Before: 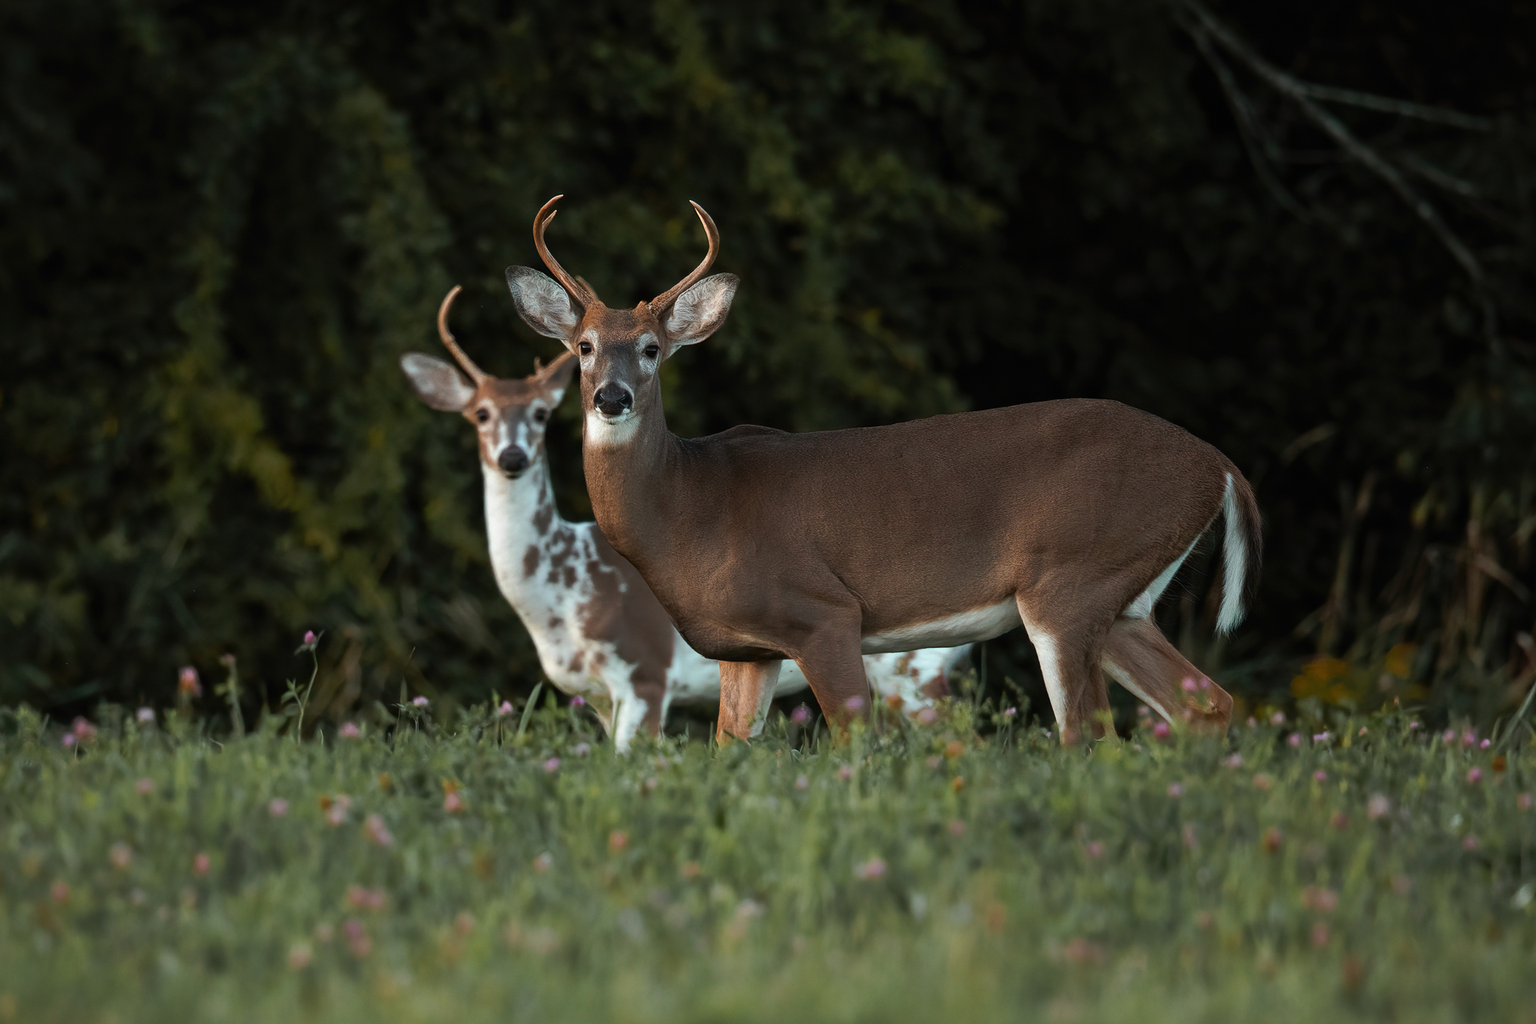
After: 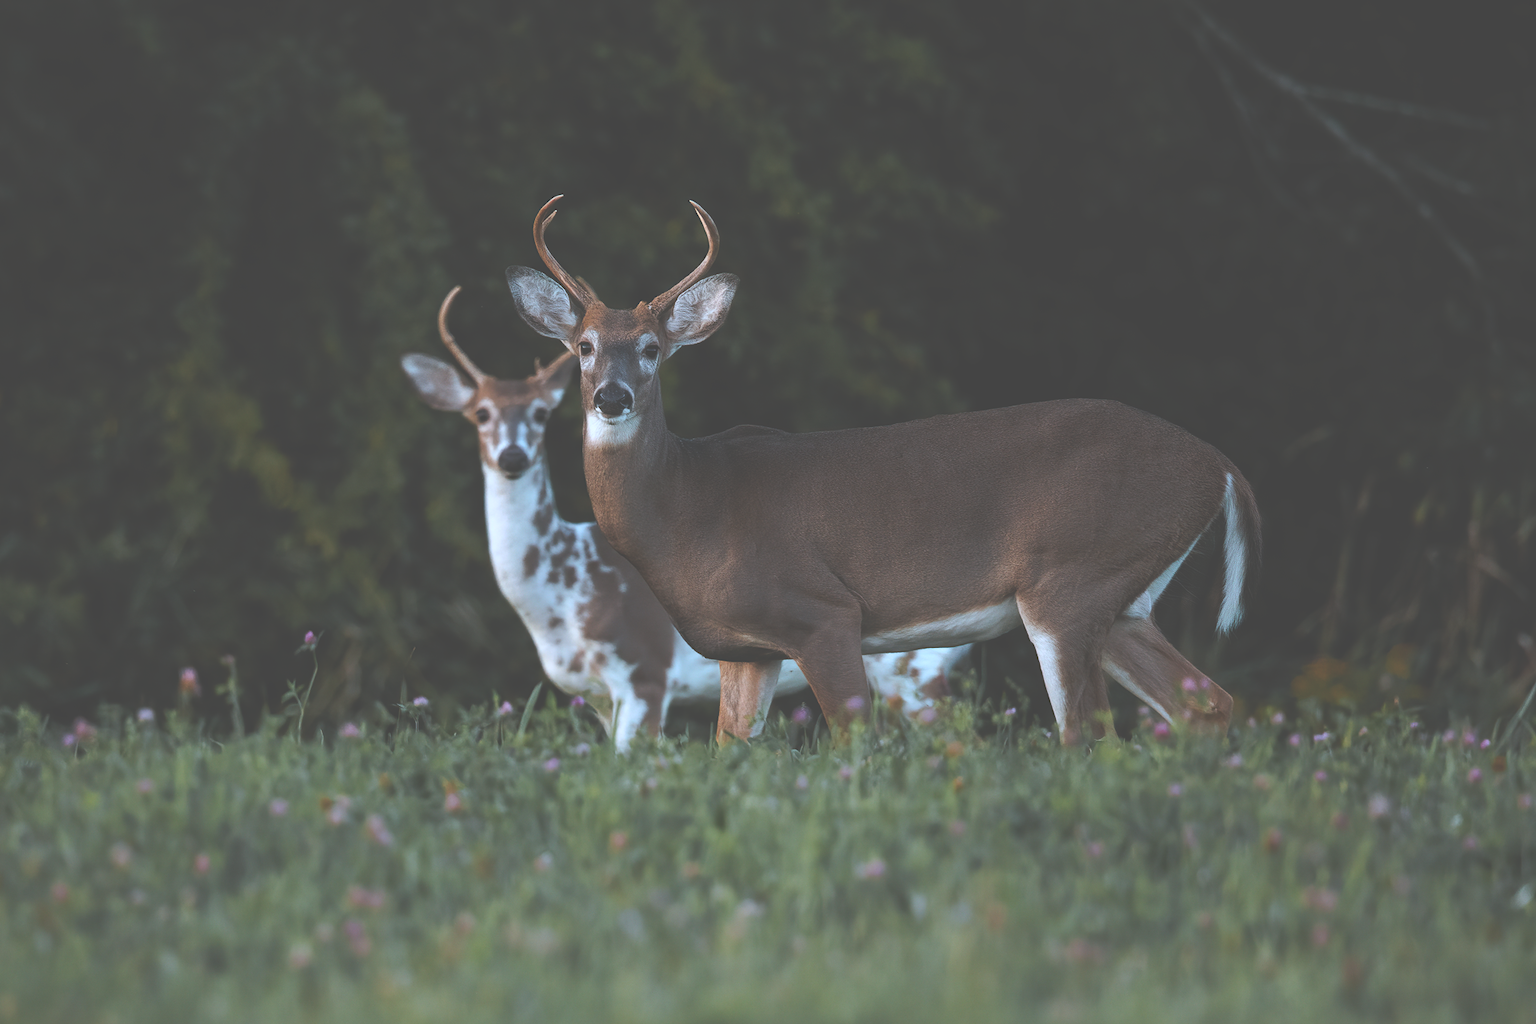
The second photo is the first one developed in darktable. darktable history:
exposure: black level correction -0.062, exposure -0.05 EV, compensate highlight preservation false
white balance: red 0.948, green 1.02, blue 1.176
